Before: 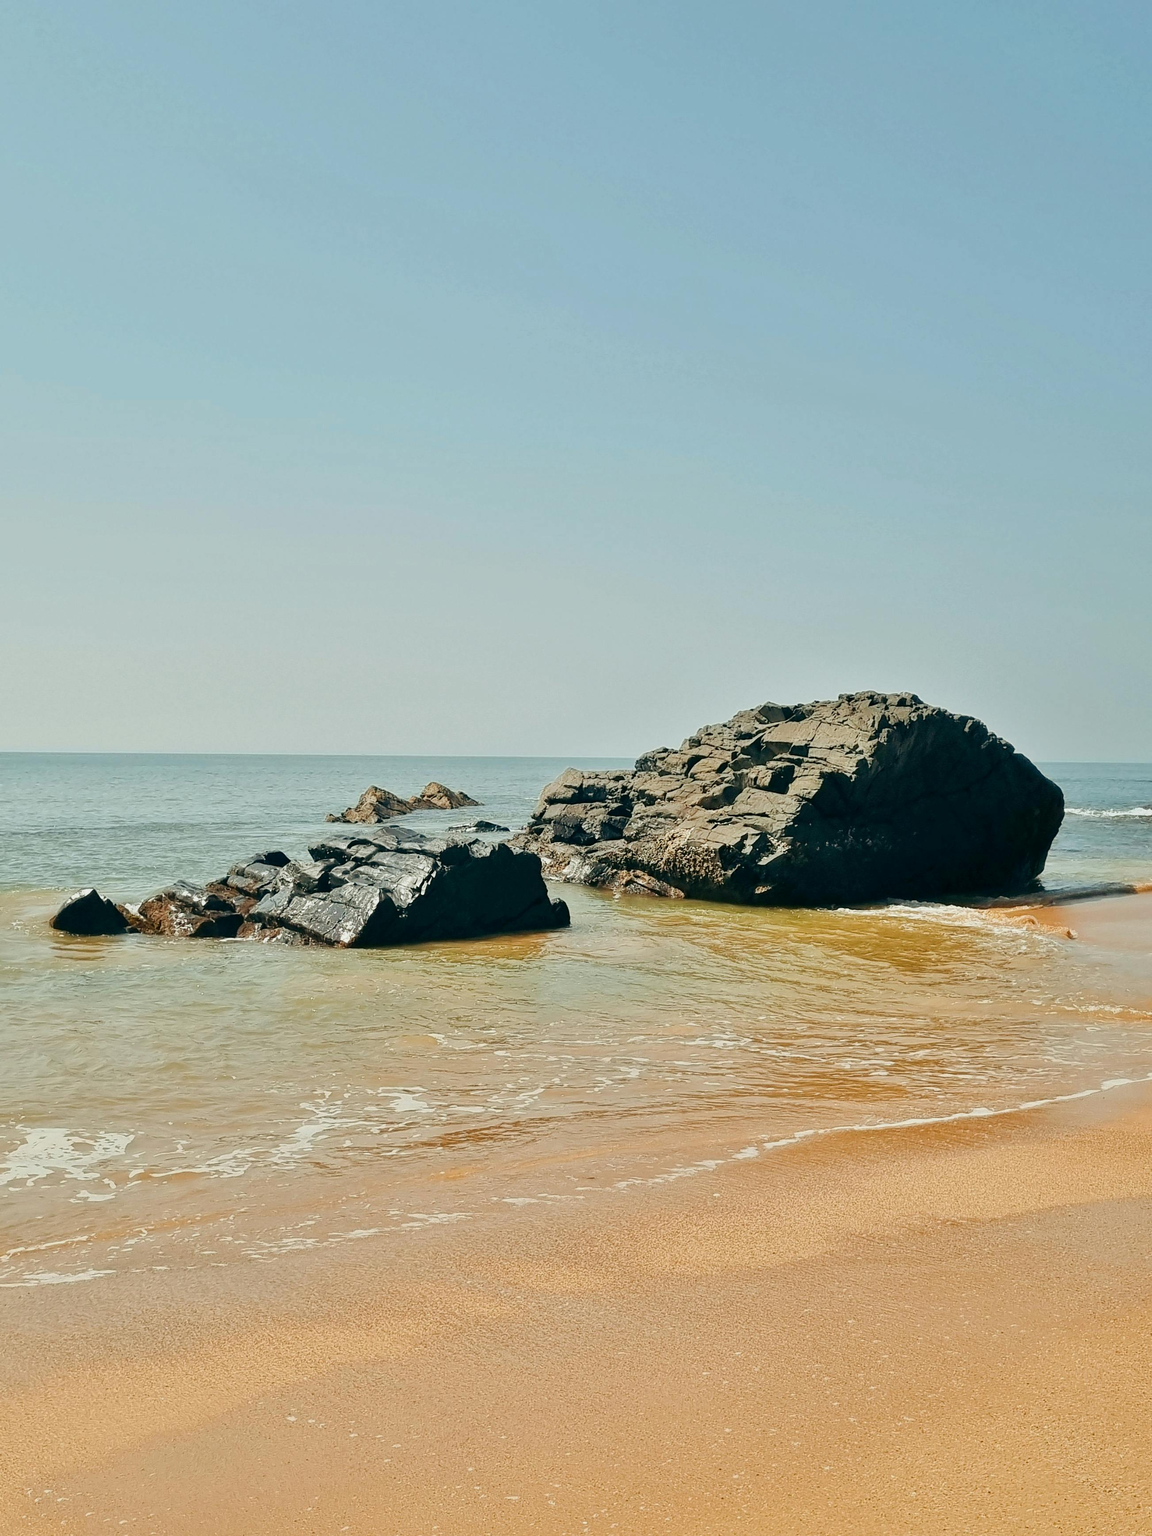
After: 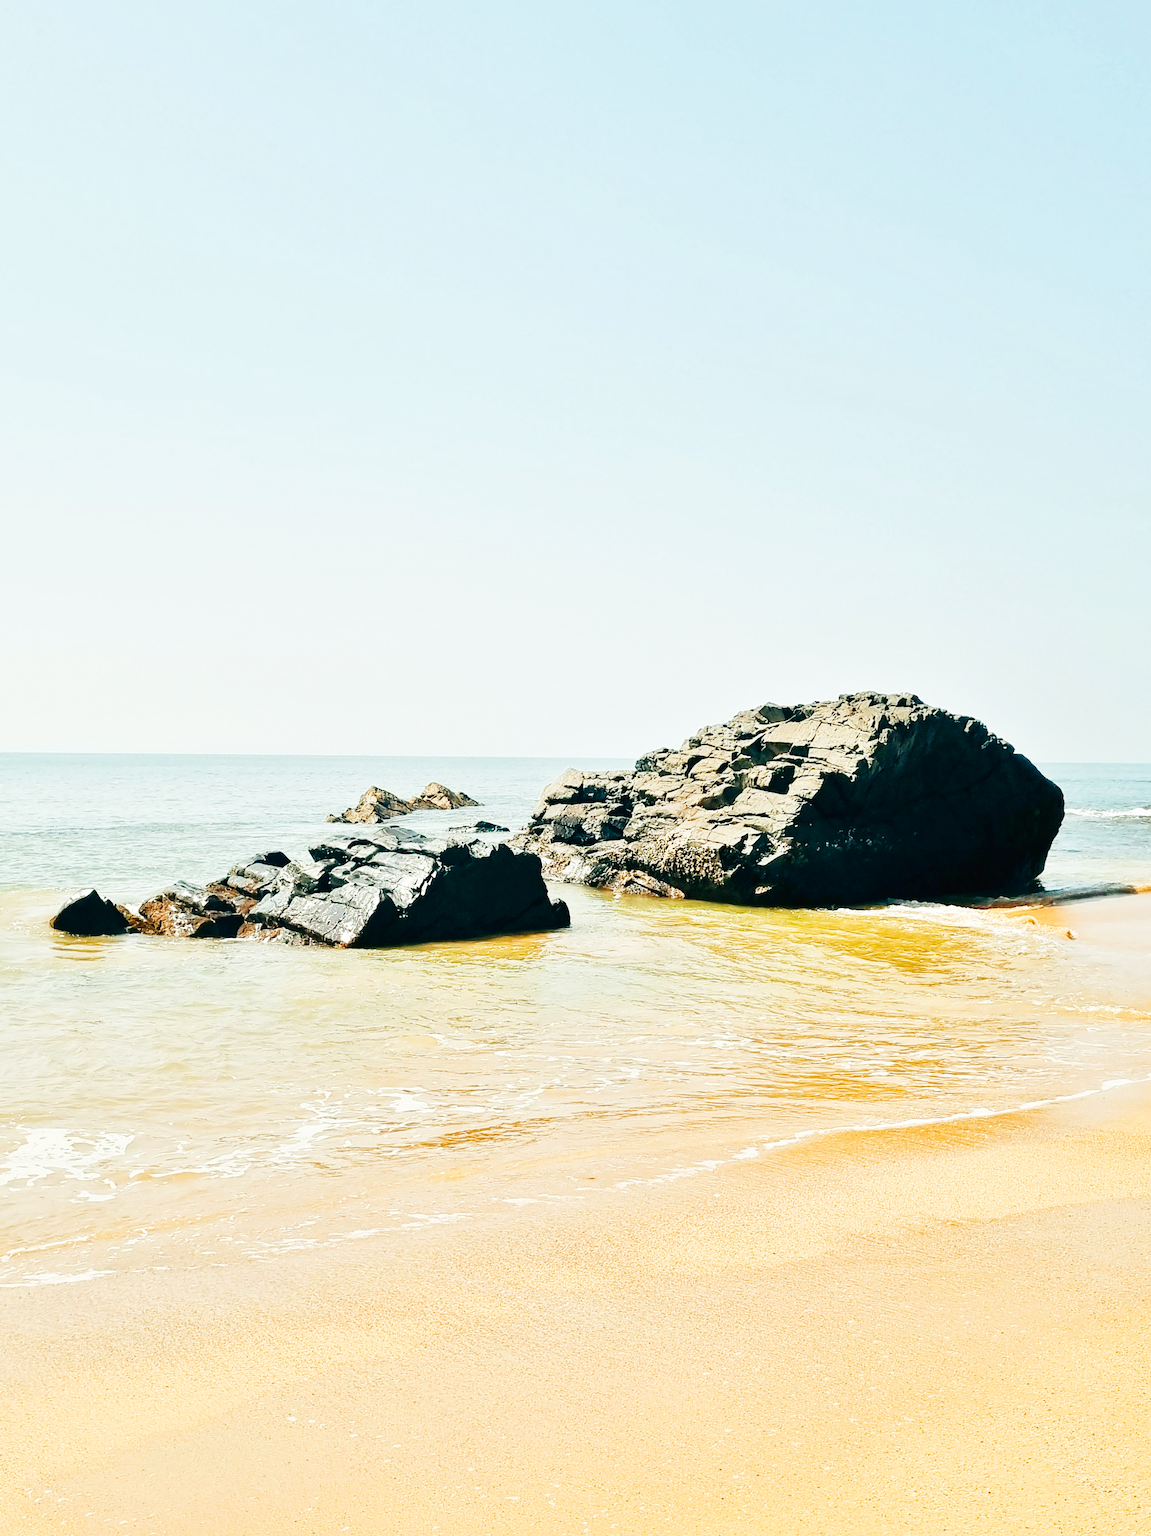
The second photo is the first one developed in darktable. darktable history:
exposure: compensate highlight preservation false
base curve: curves: ch0 [(0, 0.003) (0.001, 0.002) (0.006, 0.004) (0.02, 0.022) (0.048, 0.086) (0.094, 0.234) (0.162, 0.431) (0.258, 0.629) (0.385, 0.8) (0.548, 0.918) (0.751, 0.988) (1, 1)], preserve colors none
